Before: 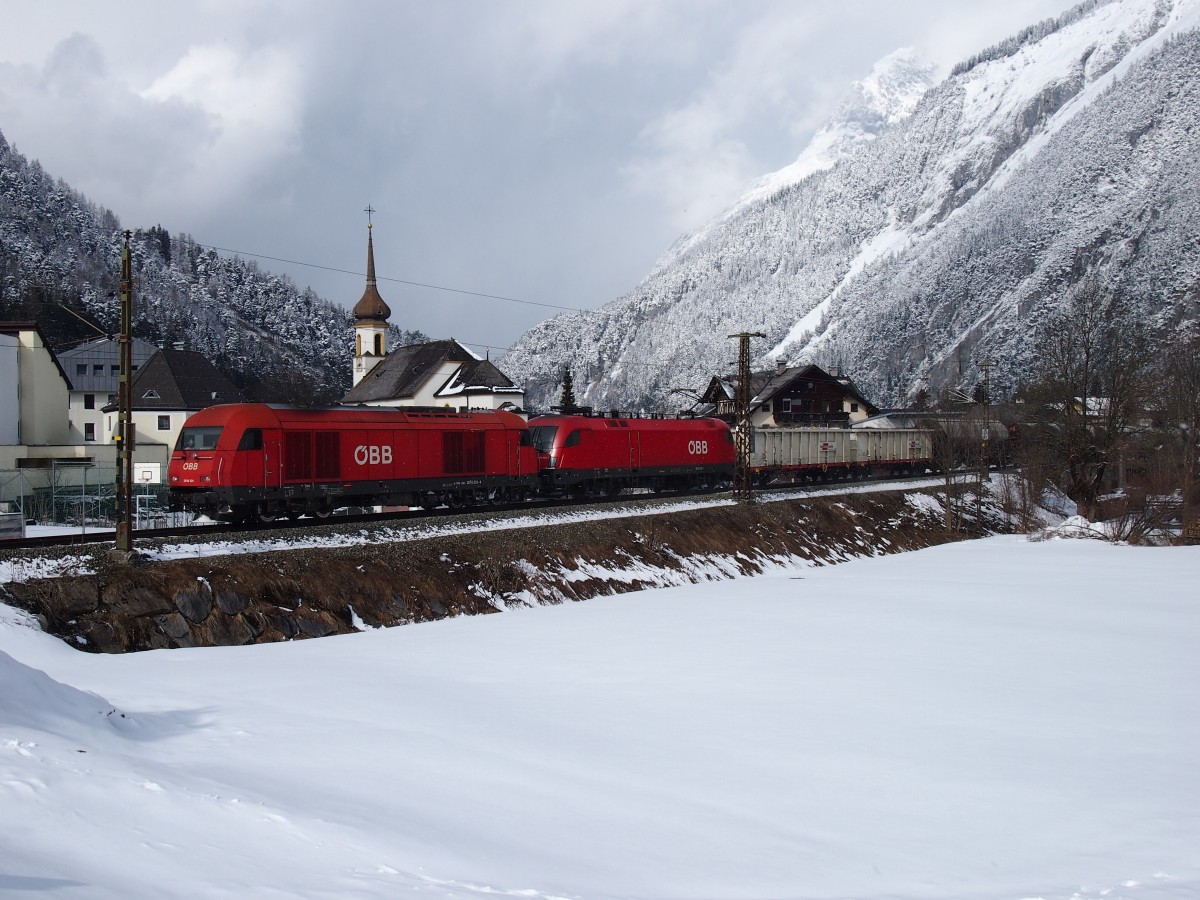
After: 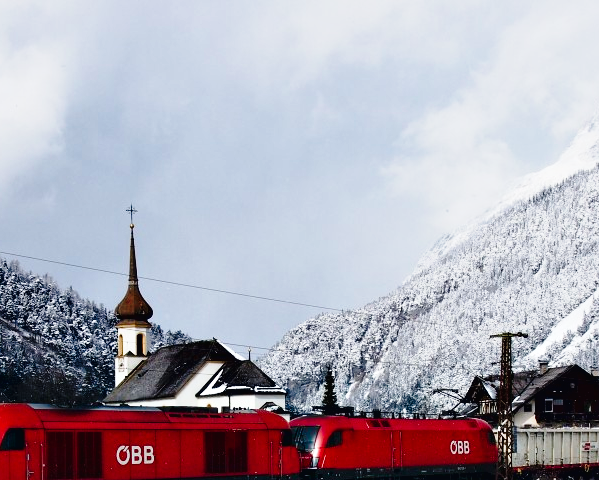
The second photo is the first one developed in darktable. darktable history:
tone curve: curves: ch0 [(0, 0.015) (0.084, 0.074) (0.162, 0.165) (0.304, 0.382) (0.466, 0.576) (0.654, 0.741) (0.848, 0.906) (0.984, 0.963)]; ch1 [(0, 0) (0.34, 0.235) (0.46, 0.46) (0.515, 0.502) (0.553, 0.567) (0.764, 0.815) (1, 1)]; ch2 [(0, 0) (0.44, 0.458) (0.479, 0.492) (0.524, 0.507) (0.547, 0.579) (0.673, 0.712) (1, 1)], preserve colors none
crop: left 19.835%, right 30.211%, bottom 46.607%
contrast brightness saturation: contrast 0.078, saturation 0.197
contrast equalizer: octaves 7, y [[0.6 ×6], [0.55 ×6], [0 ×6], [0 ×6], [0 ×6]]
